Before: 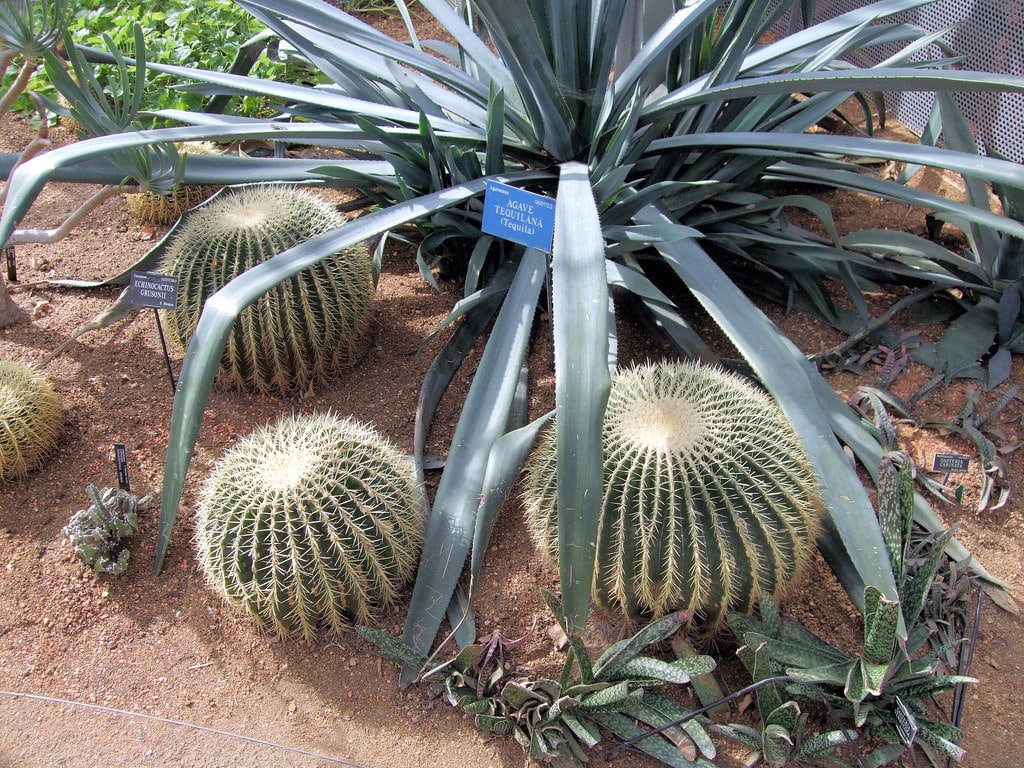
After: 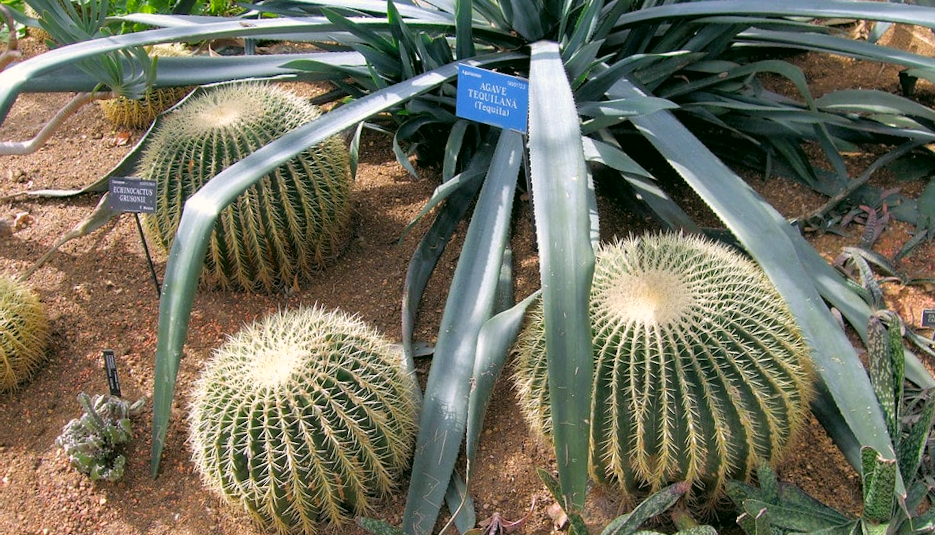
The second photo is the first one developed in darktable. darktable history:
rotate and perspective: rotation -3.52°, crop left 0.036, crop right 0.964, crop top 0.081, crop bottom 0.919
color balance: output saturation 120%
crop and rotate: angle 0.03°, top 11.643%, right 5.651%, bottom 11.189%
color correction: highlights a* 4.02, highlights b* 4.98, shadows a* -7.55, shadows b* 4.98
